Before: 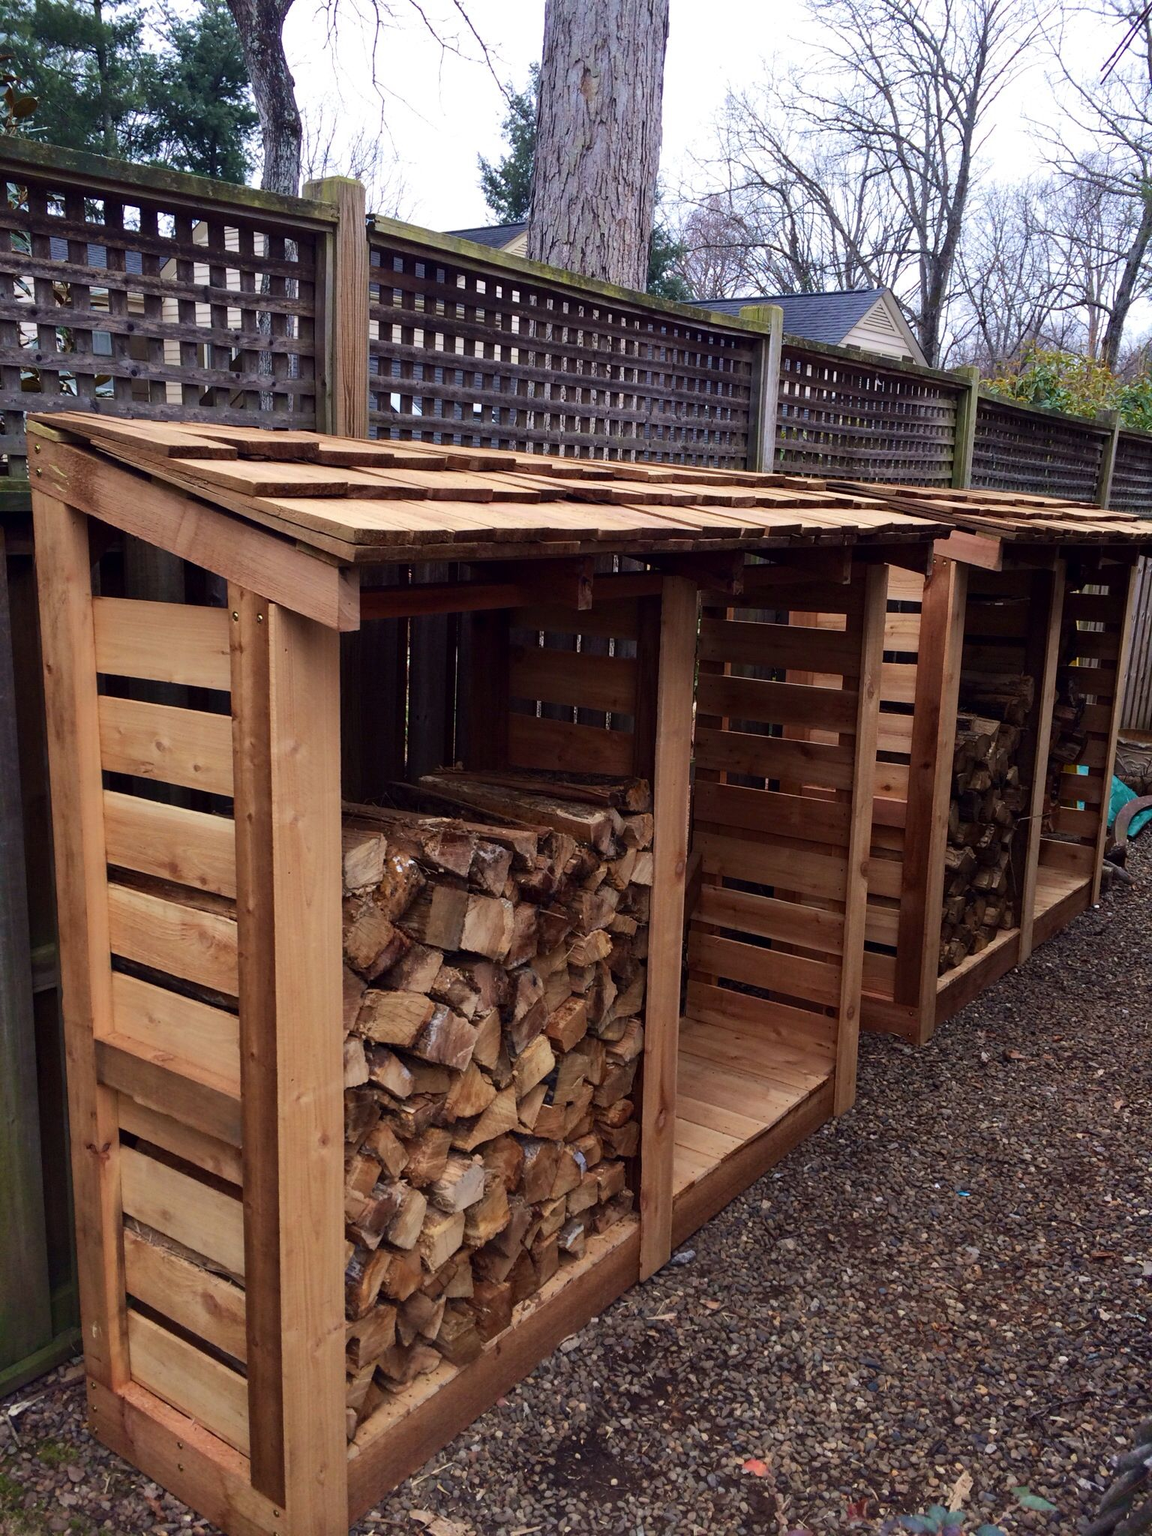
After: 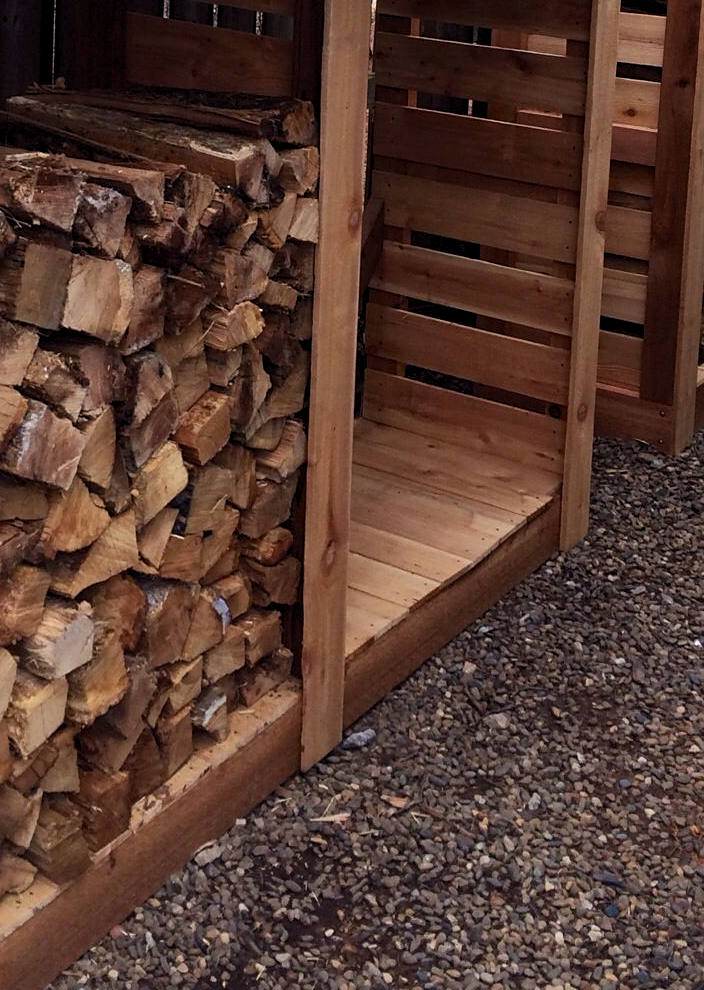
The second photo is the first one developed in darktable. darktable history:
sharpen: amount 0.2
levels: levels [0.016, 0.492, 0.969]
crop: left 35.976%, top 45.819%, right 18.162%, bottom 5.807%
